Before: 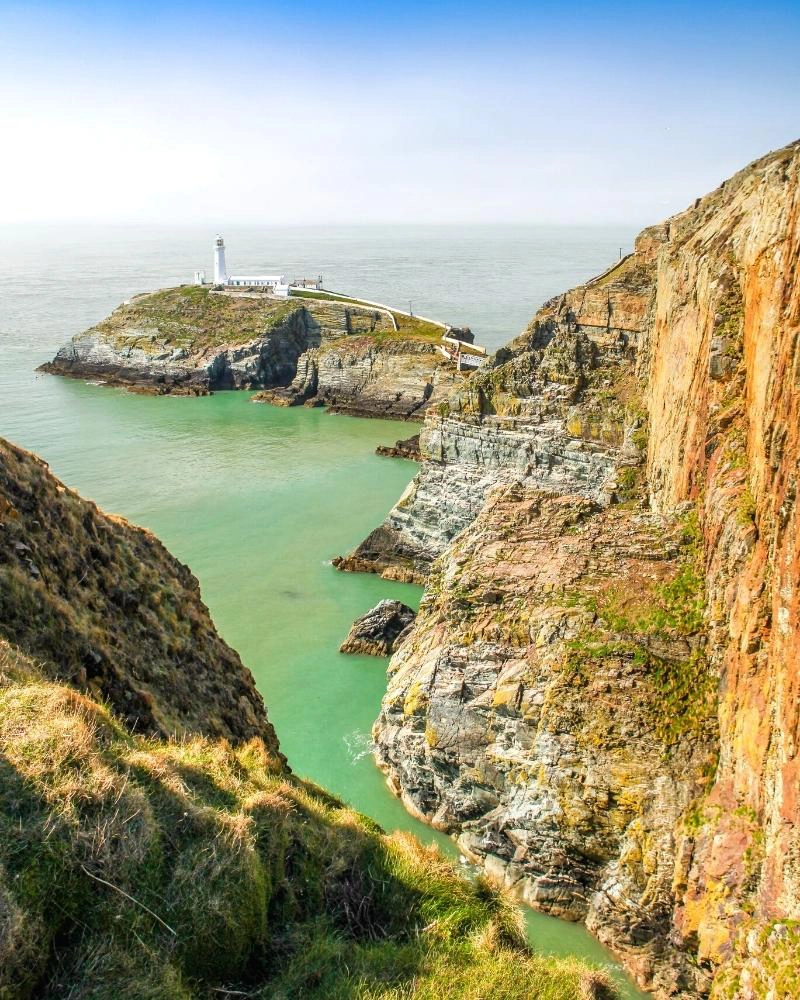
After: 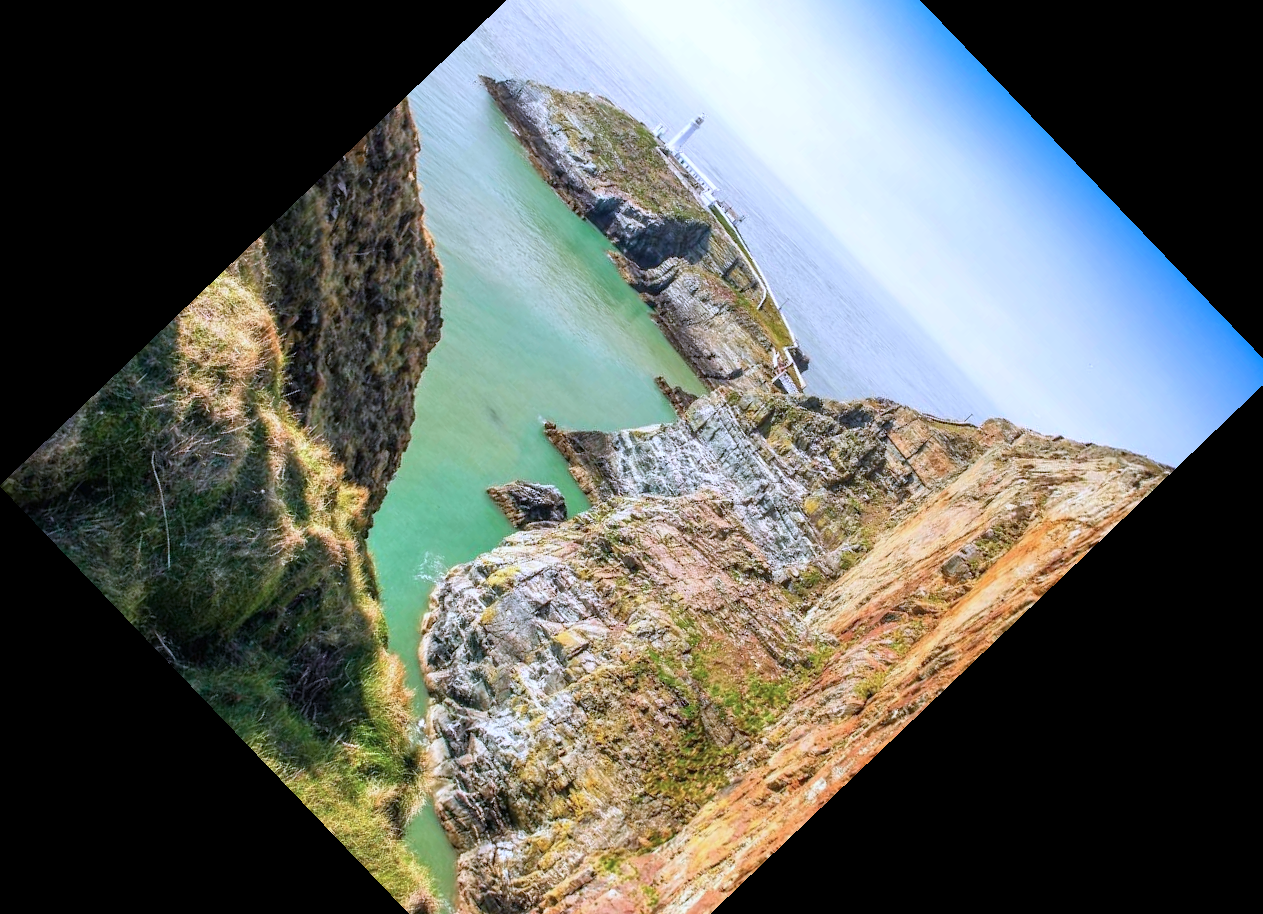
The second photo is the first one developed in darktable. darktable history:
crop and rotate: angle -46.26°, top 16.234%, right 0.912%, bottom 11.704%
color calibration: illuminant as shot in camera, x 0.379, y 0.396, temperature 4138.76 K
